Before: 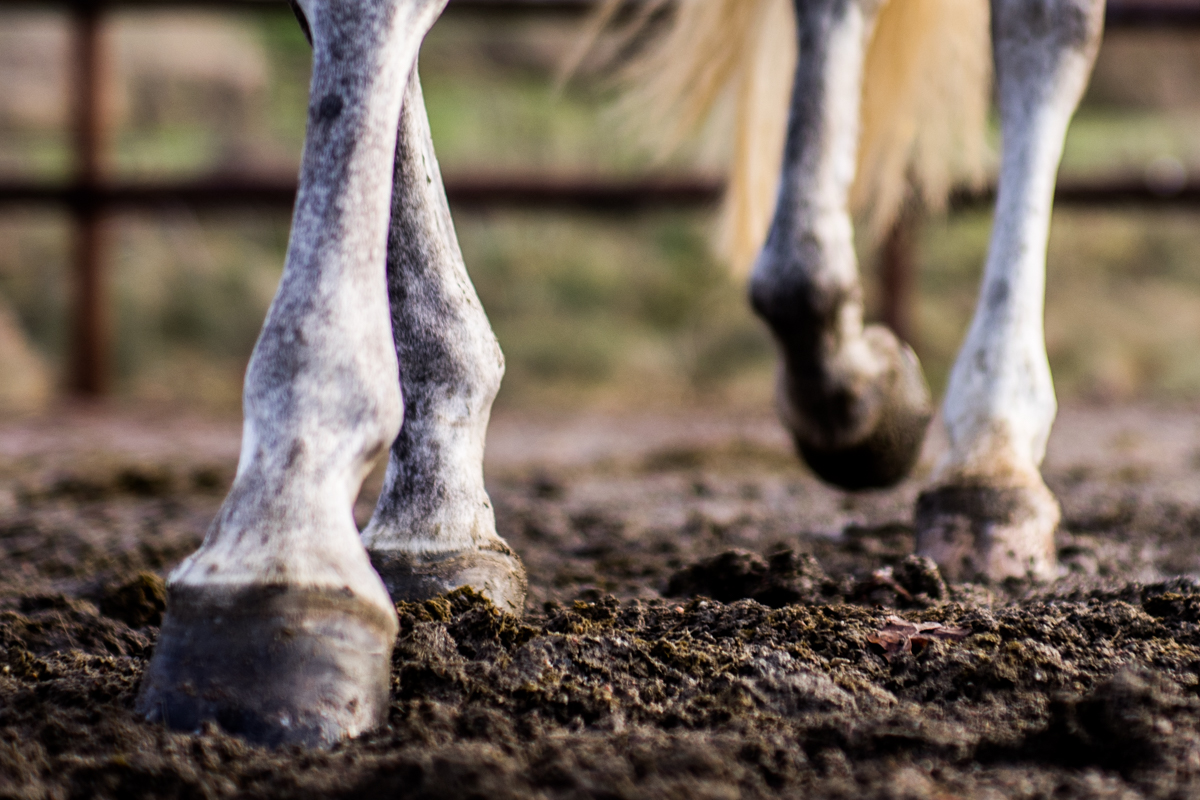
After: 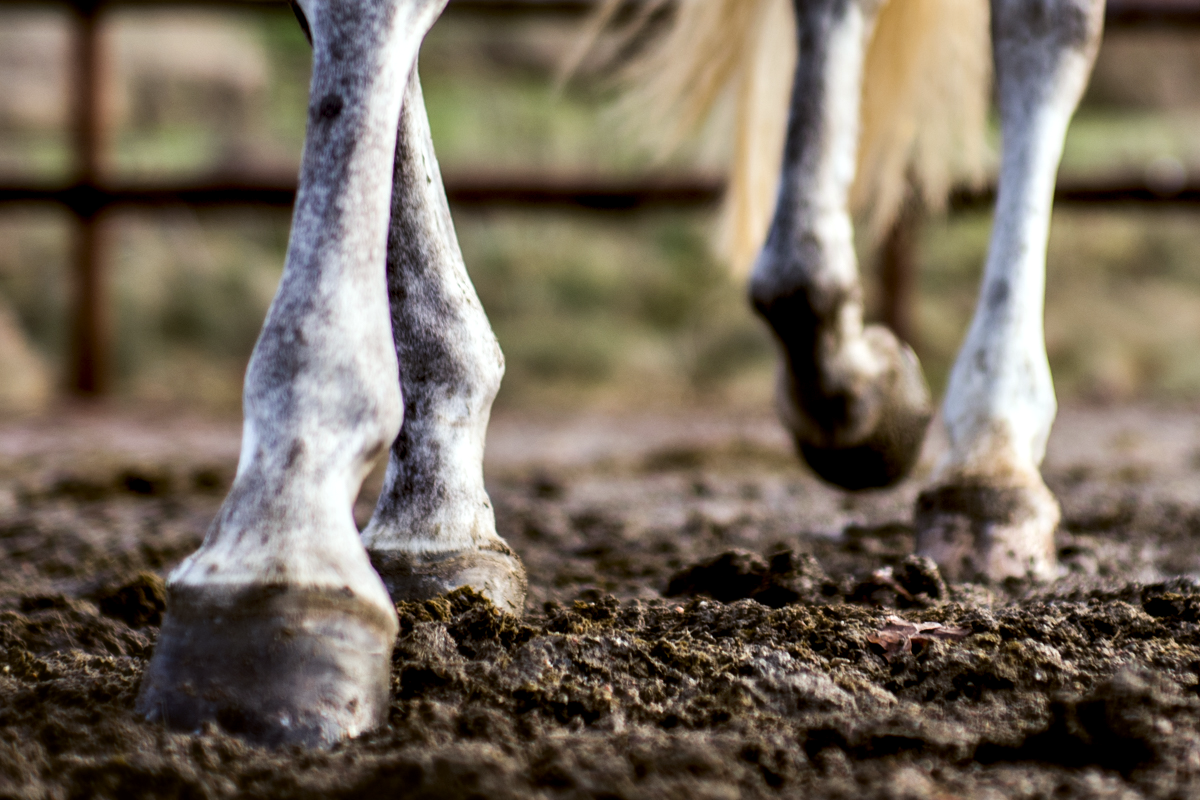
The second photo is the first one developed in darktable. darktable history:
color balance: lift [1.004, 1.002, 1.002, 0.998], gamma [1, 1.007, 1.002, 0.993], gain [1, 0.977, 1.013, 1.023], contrast -3.64%
contrast equalizer: y [[0.514, 0.573, 0.581, 0.508, 0.5, 0.5], [0.5 ×6], [0.5 ×6], [0 ×6], [0 ×6]]
